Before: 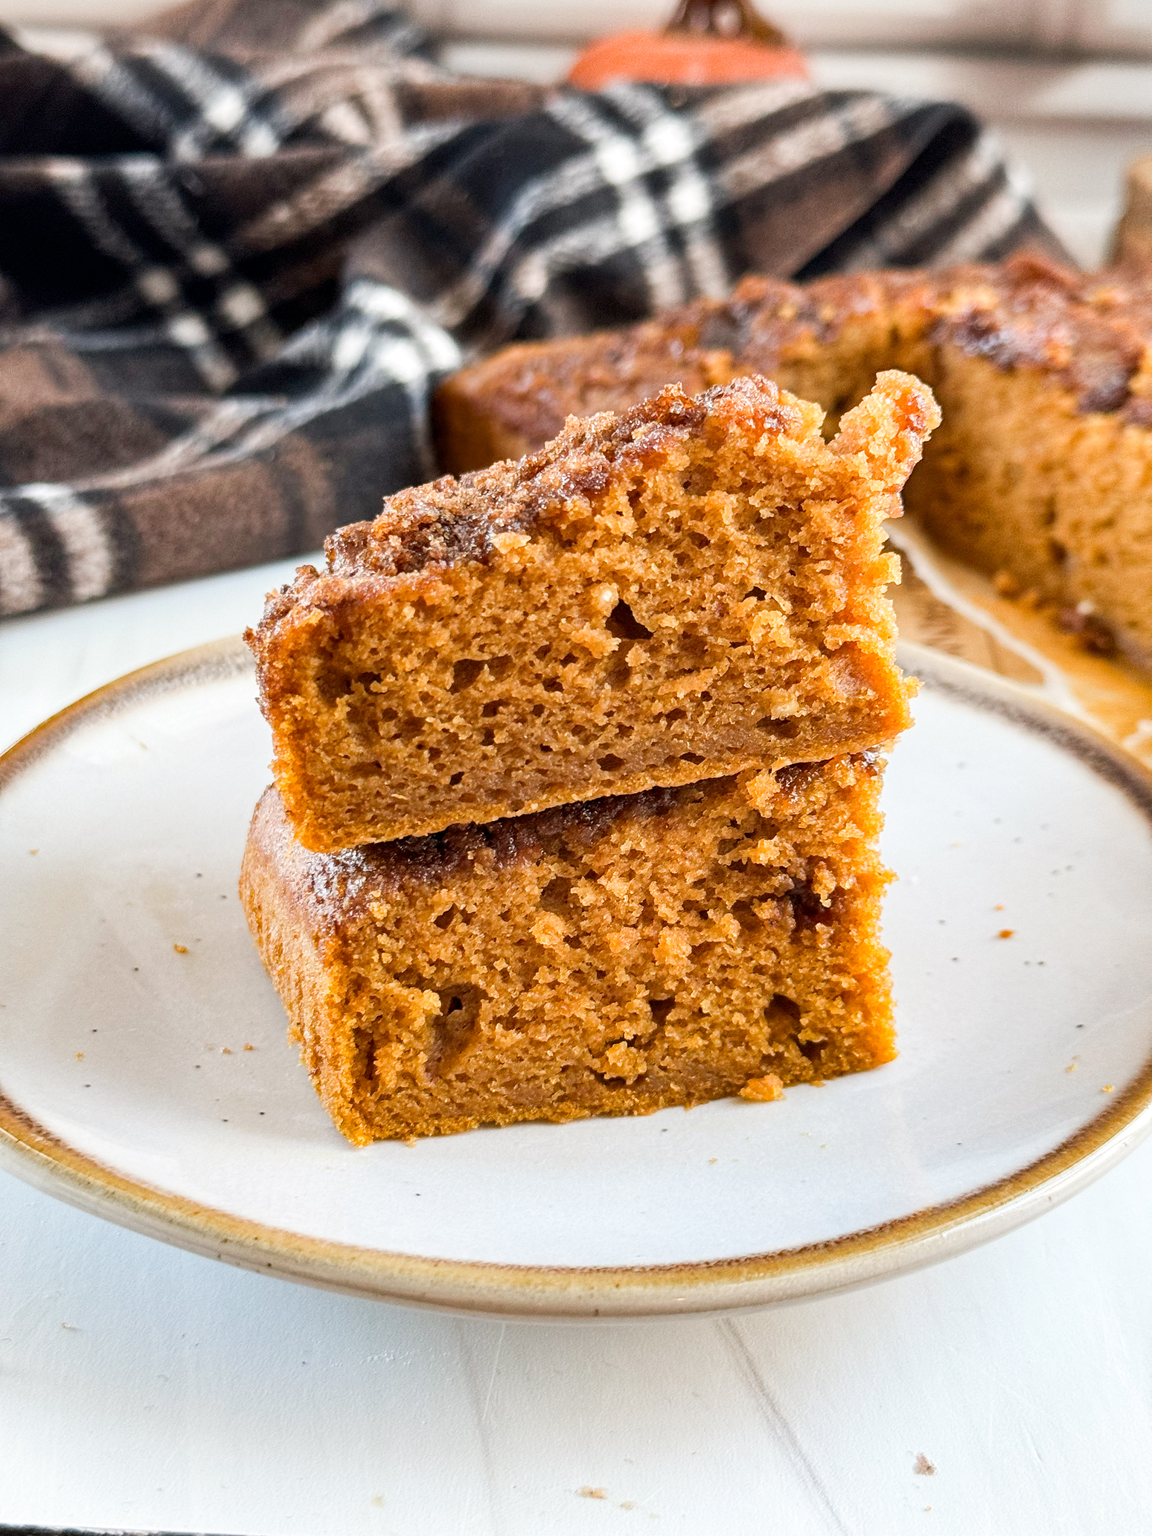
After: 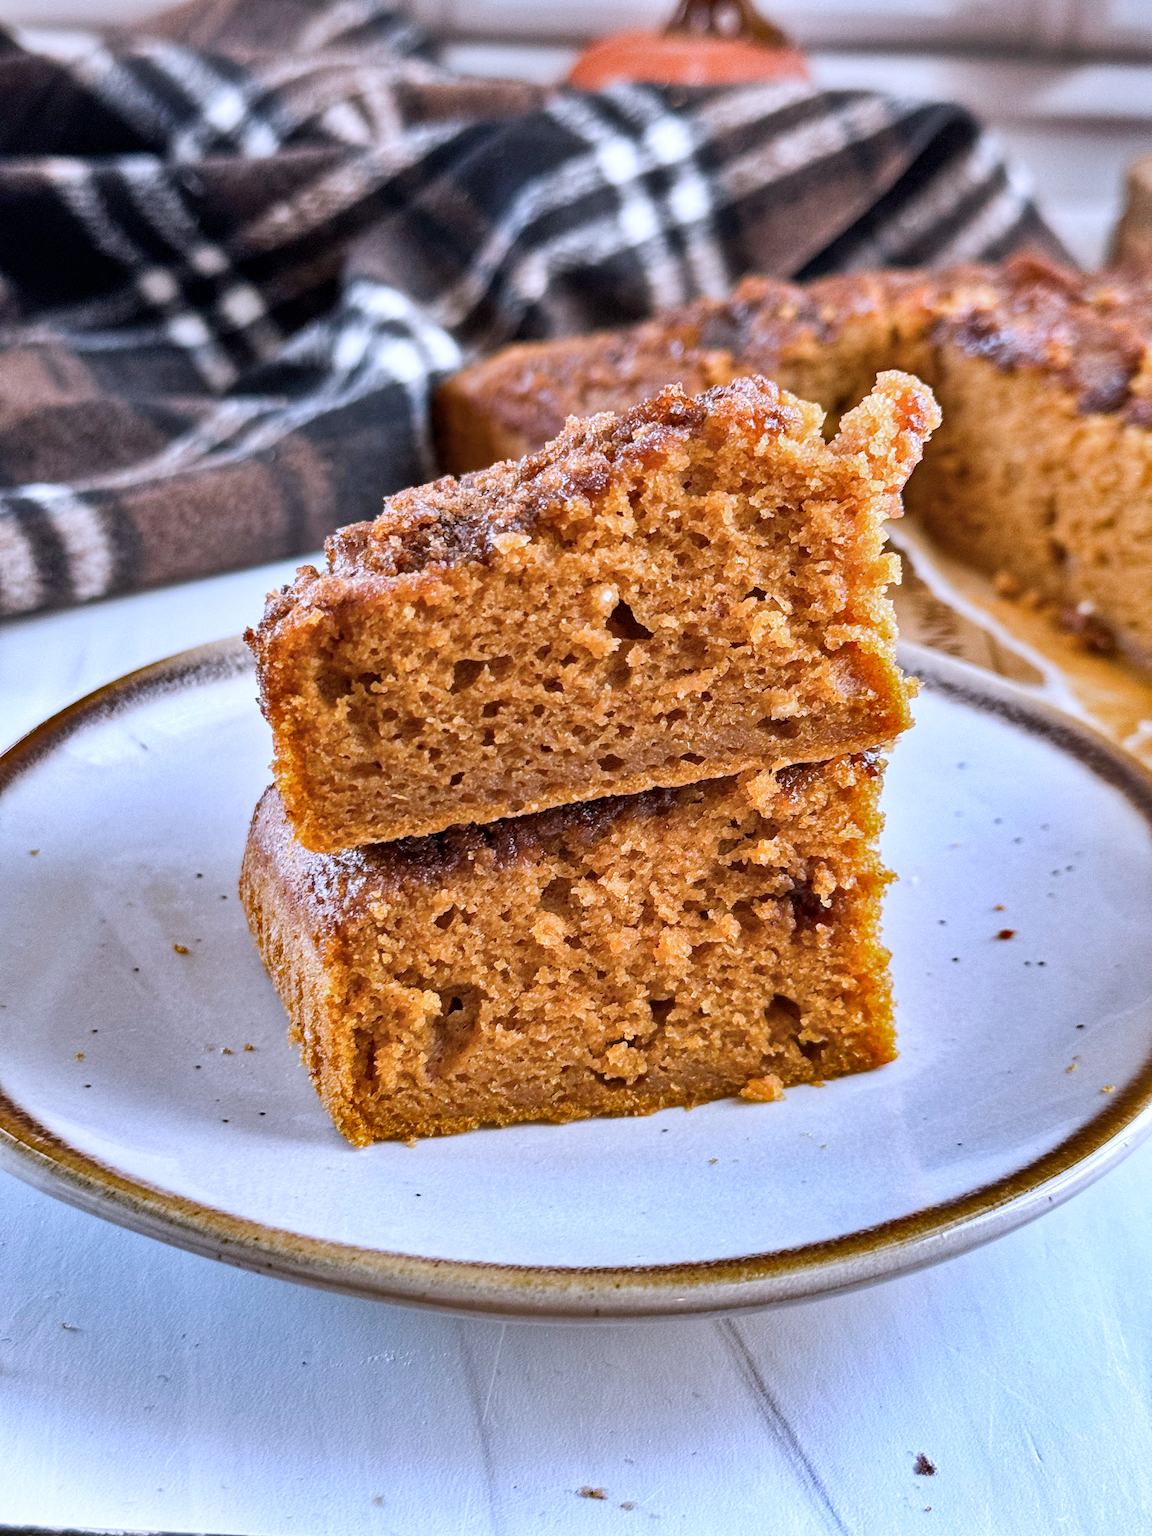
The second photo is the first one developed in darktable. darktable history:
bloom: size 3%, threshold 100%, strength 0%
color calibration: illuminant custom, x 0.373, y 0.388, temperature 4269.97 K
shadows and highlights: radius 108.52, shadows 44.07, highlights -67.8, low approximation 0.01, soften with gaussian
